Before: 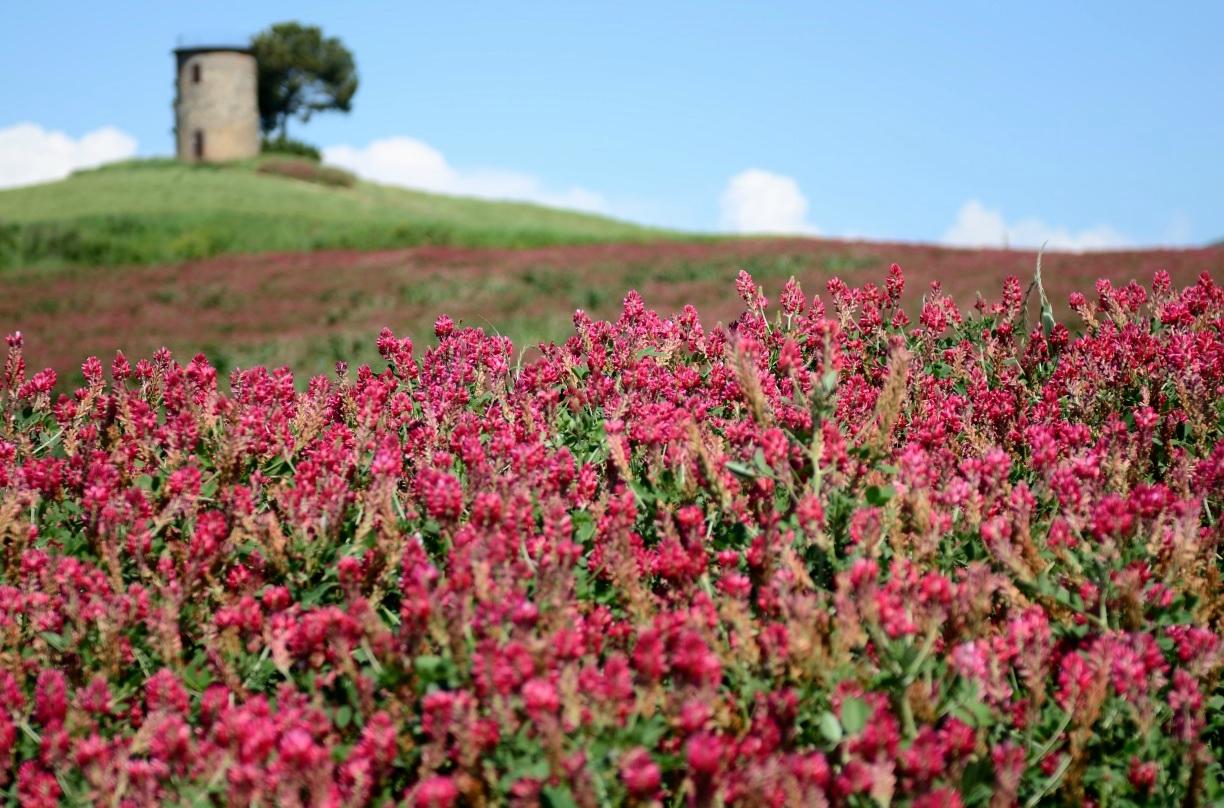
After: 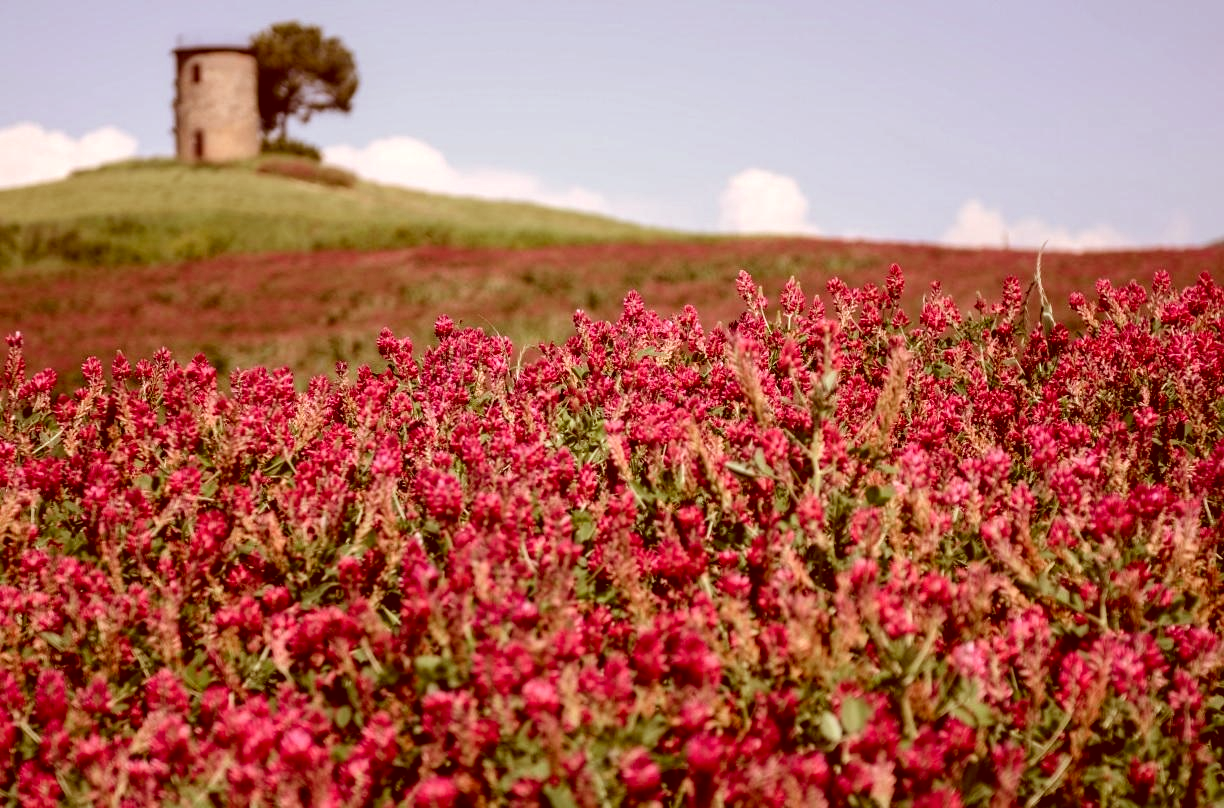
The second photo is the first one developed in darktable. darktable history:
local contrast: on, module defaults
color correction: highlights a* 9.03, highlights b* 8.71, shadows a* 40, shadows b* 40, saturation 0.8
